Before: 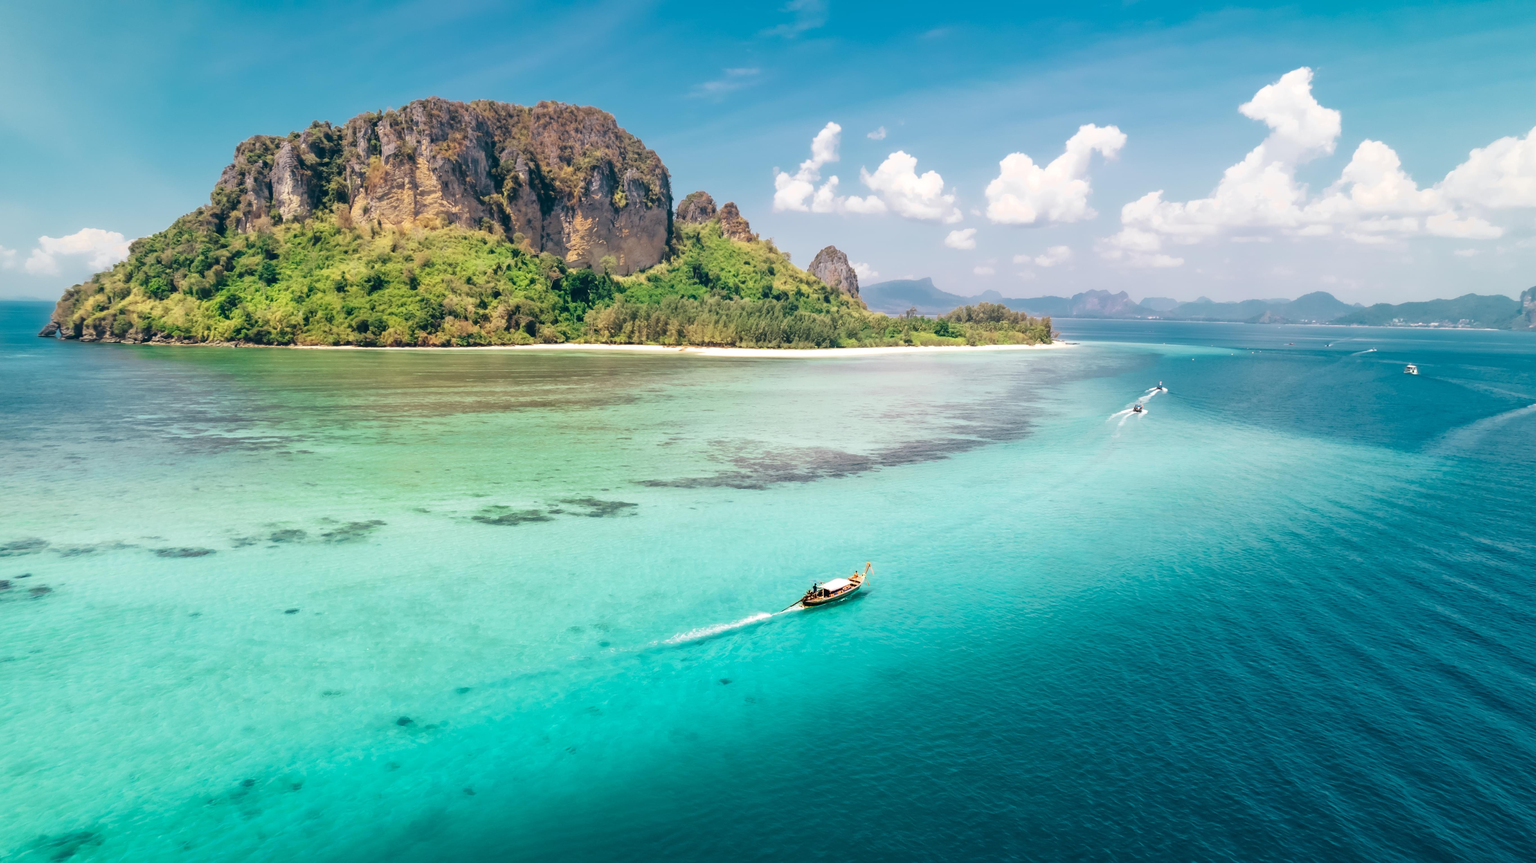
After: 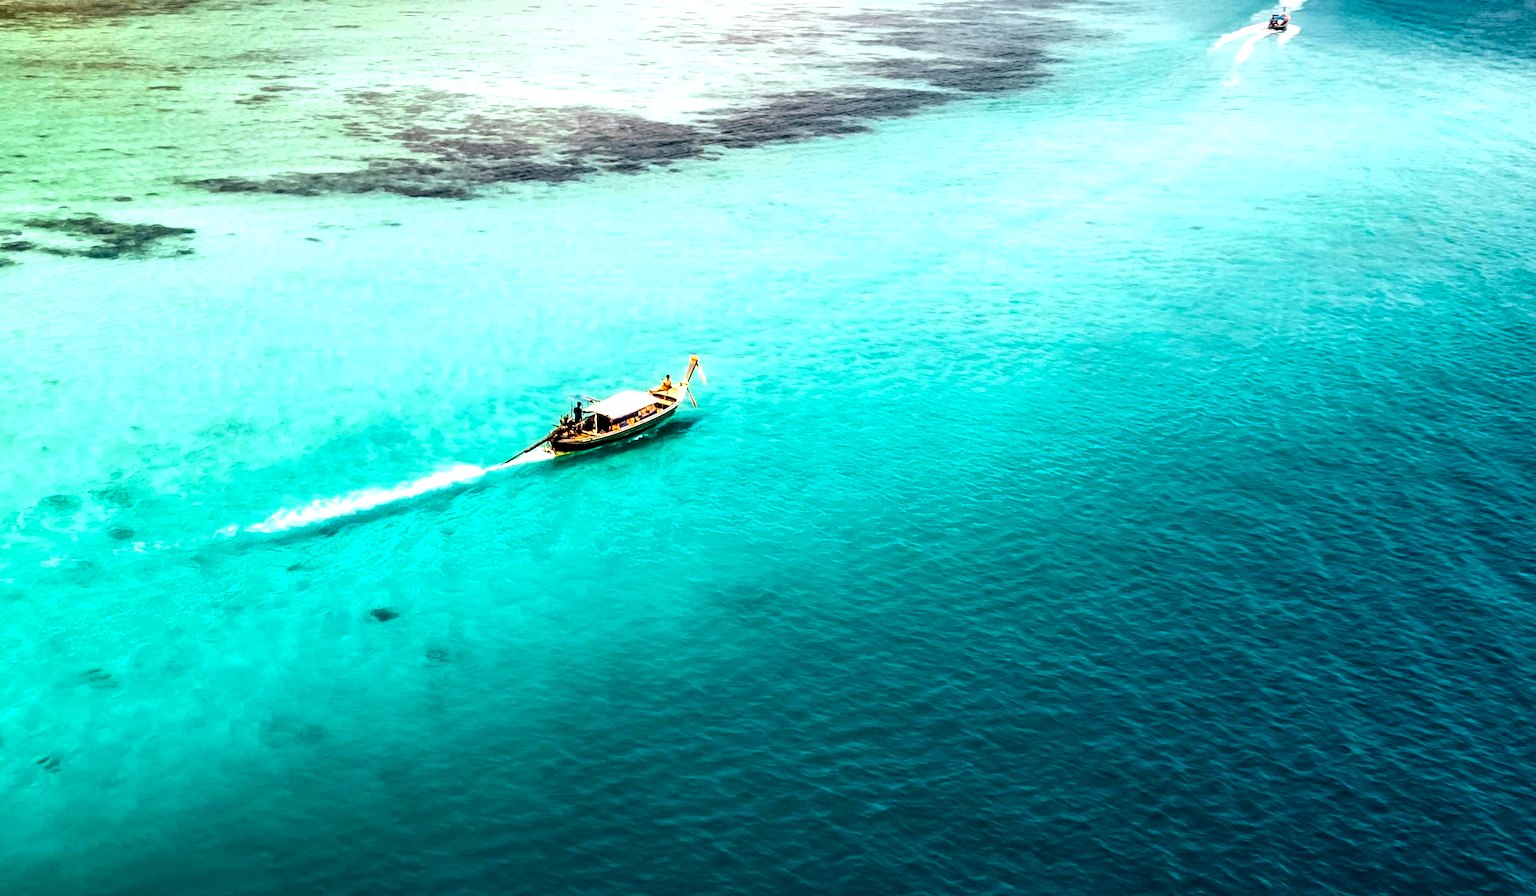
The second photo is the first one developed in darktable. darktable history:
crop: left 35.71%, top 46.134%, right 18.155%, bottom 5.966%
color balance rgb: perceptual saturation grading › global saturation 30.123%, perceptual brilliance grading › global brilliance 15.264%, perceptual brilliance grading › shadows -34.77%, global vibrance 14.969%
local contrast: highlights 65%, shadows 54%, detail 168%, midtone range 0.521
